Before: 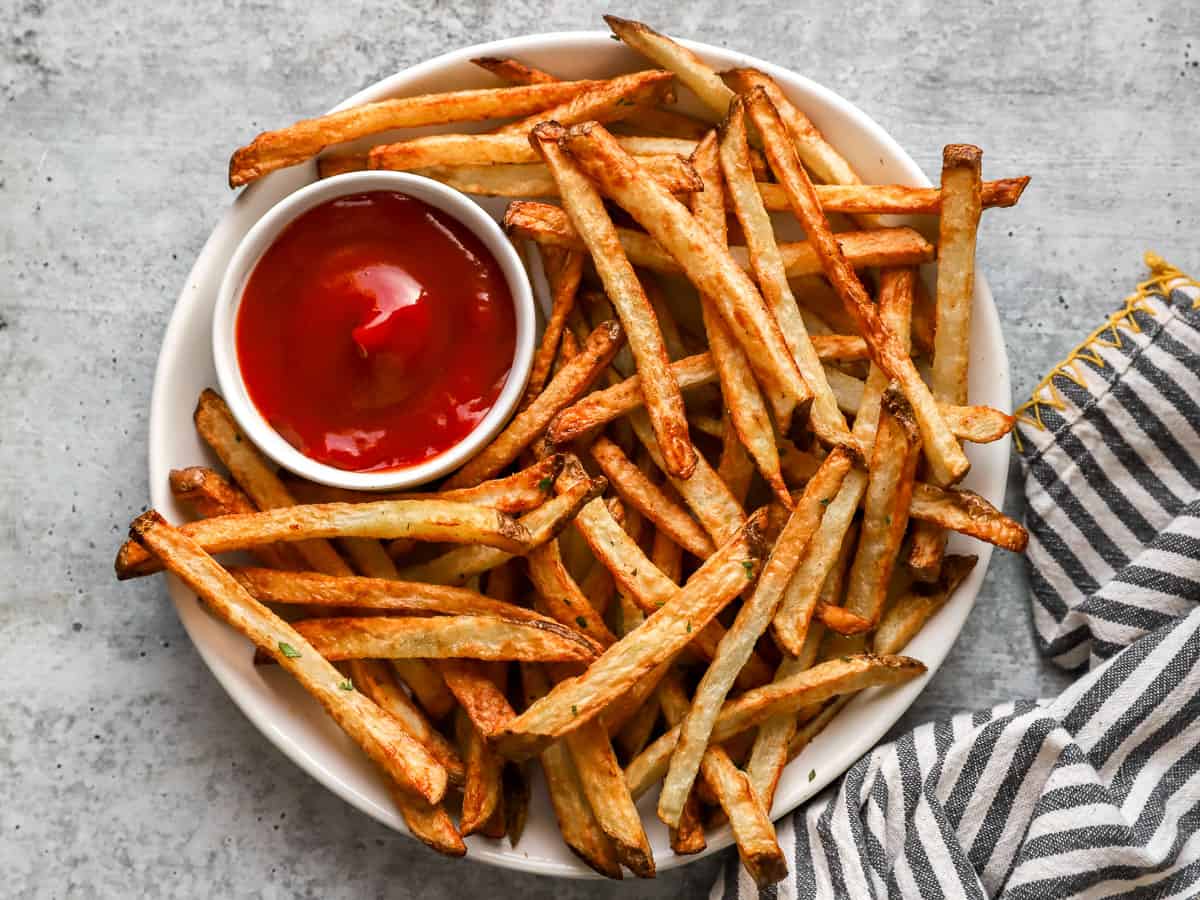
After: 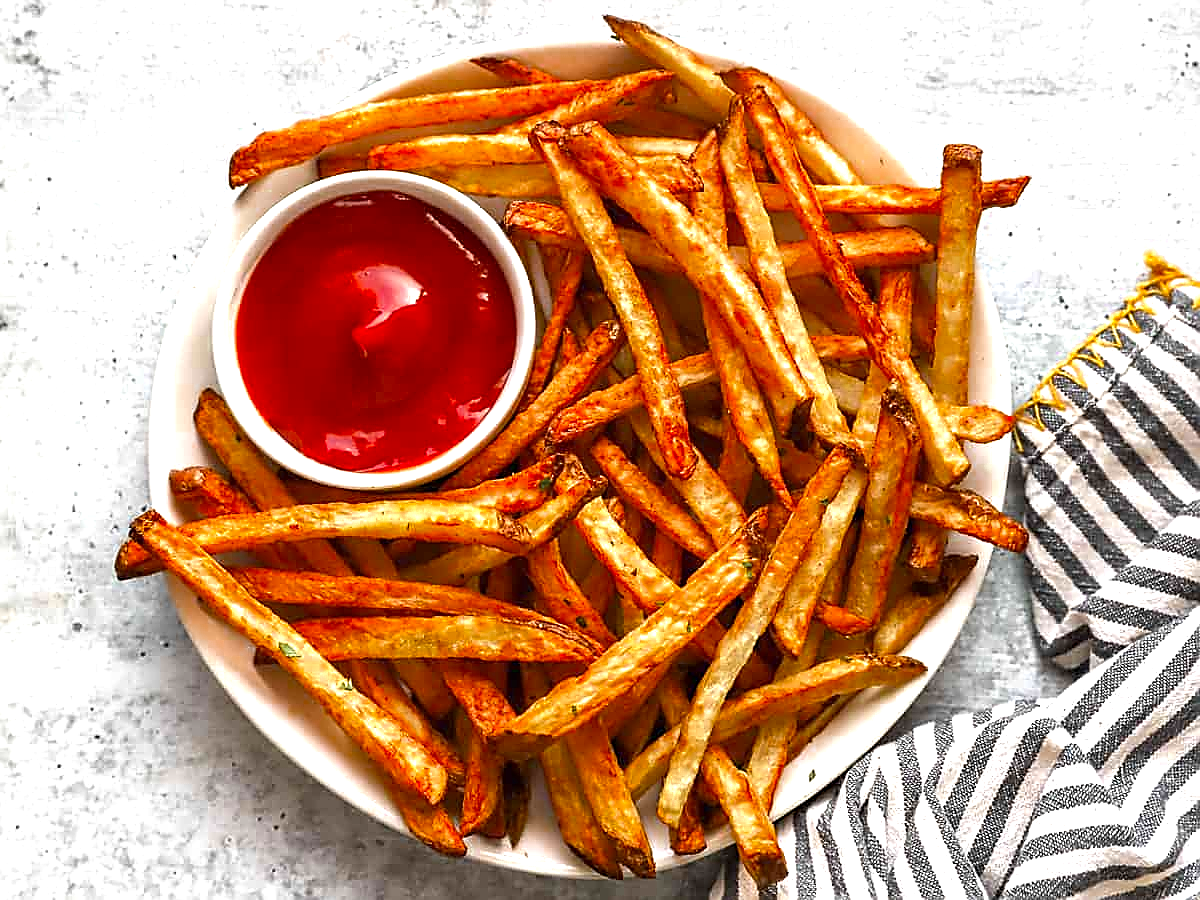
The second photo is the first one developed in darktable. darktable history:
exposure: exposure 1.056 EV, compensate exposure bias true, compensate highlight preservation false
sharpen: radius 1.384, amount 1.24, threshold 0.642
color zones: curves: ch0 [(0.11, 0.396) (0.195, 0.36) (0.25, 0.5) (0.303, 0.412) (0.357, 0.544) (0.75, 0.5) (0.967, 0.328)]; ch1 [(0, 0.468) (0.112, 0.512) (0.202, 0.6) (0.25, 0.5) (0.307, 0.352) (0.357, 0.544) (0.75, 0.5) (0.963, 0.524)]
tone equalizer: edges refinement/feathering 500, mask exposure compensation -1.57 EV, preserve details no
